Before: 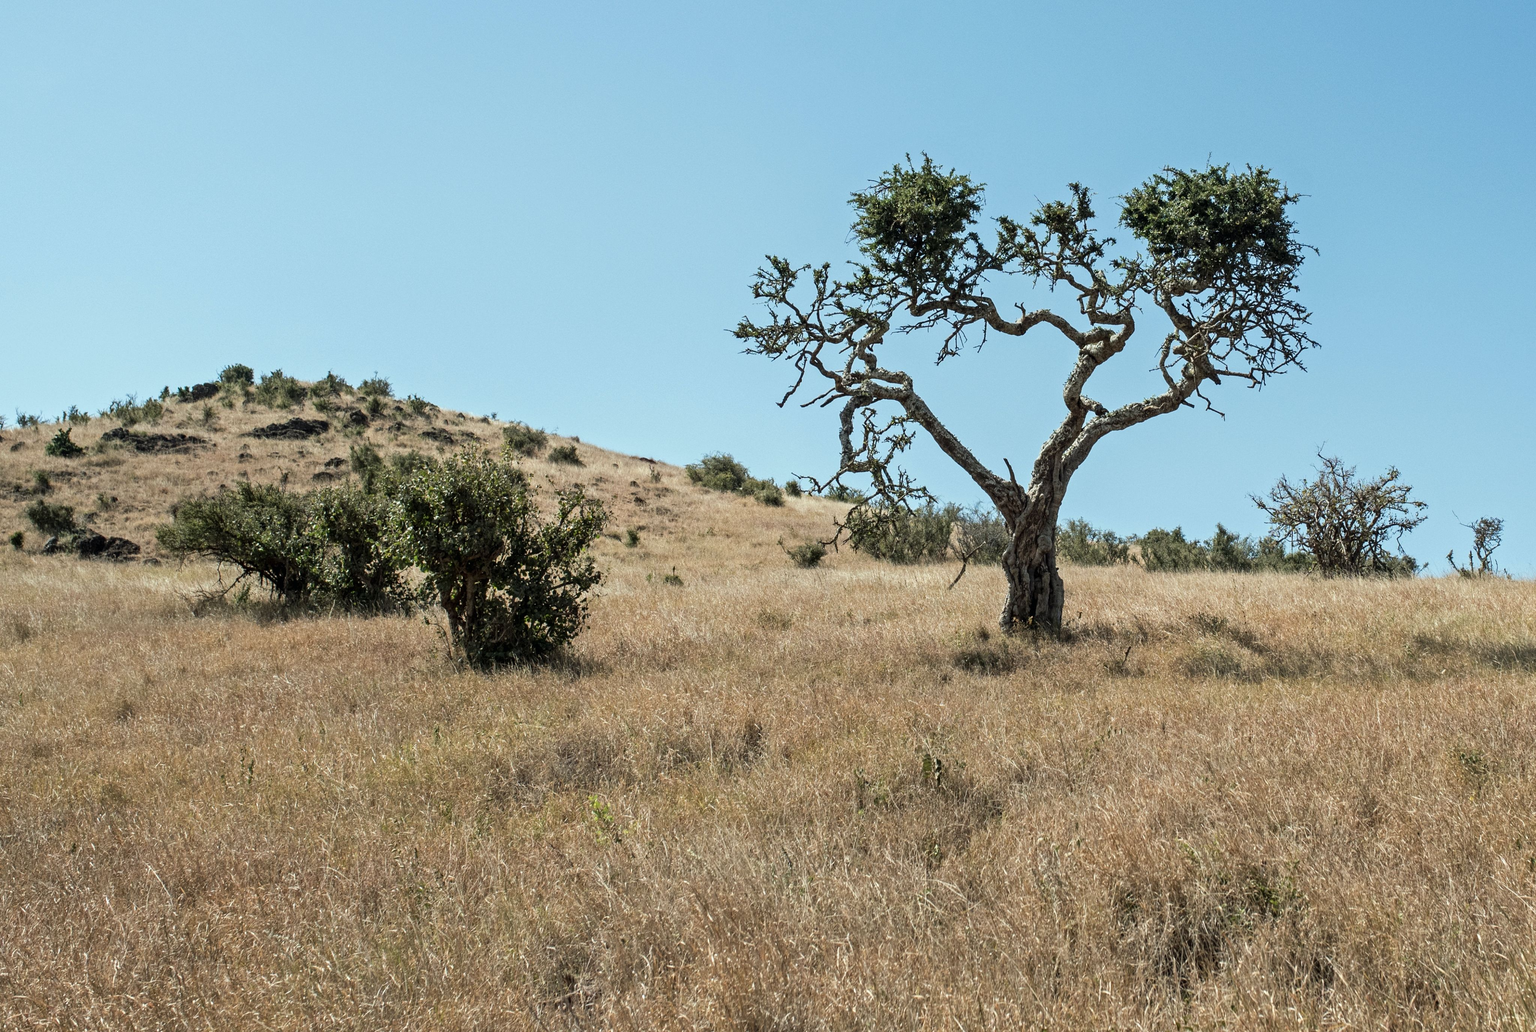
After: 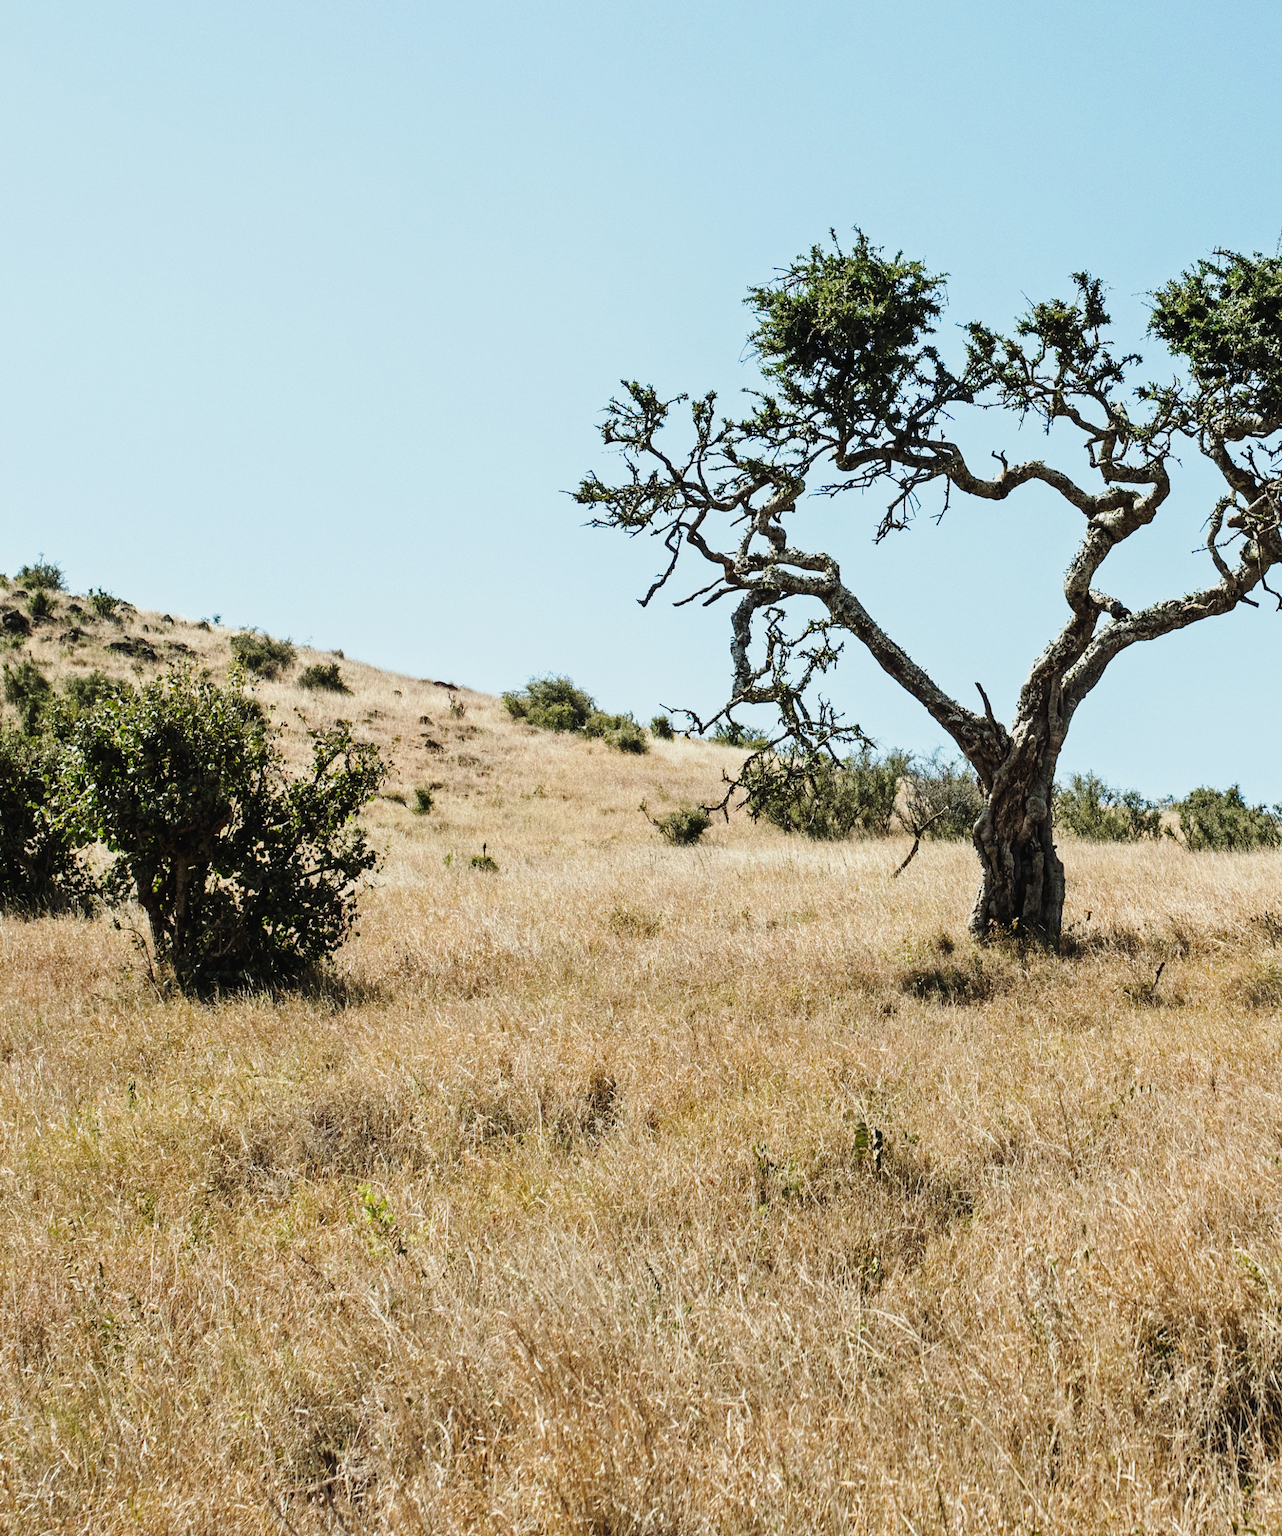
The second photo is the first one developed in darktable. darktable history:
crop and rotate: left 22.684%, right 21.179%
color balance rgb: power › chroma 0.248%, power › hue 60.74°, linear chroma grading › global chroma 0.824%, perceptual saturation grading › global saturation 0.983%
tone curve: curves: ch0 [(0.003, 0.023) (0.071, 0.052) (0.236, 0.197) (0.466, 0.557) (0.644, 0.748) (0.803, 0.88) (0.994, 0.968)]; ch1 [(0, 0) (0.262, 0.227) (0.417, 0.386) (0.469, 0.467) (0.502, 0.498) (0.528, 0.53) (0.573, 0.57) (0.605, 0.621) (0.644, 0.671) (0.686, 0.728) (0.994, 0.987)]; ch2 [(0, 0) (0.262, 0.188) (0.385, 0.353) (0.427, 0.424) (0.495, 0.493) (0.515, 0.534) (0.547, 0.556) (0.589, 0.613) (0.644, 0.748) (1, 1)], preserve colors none
